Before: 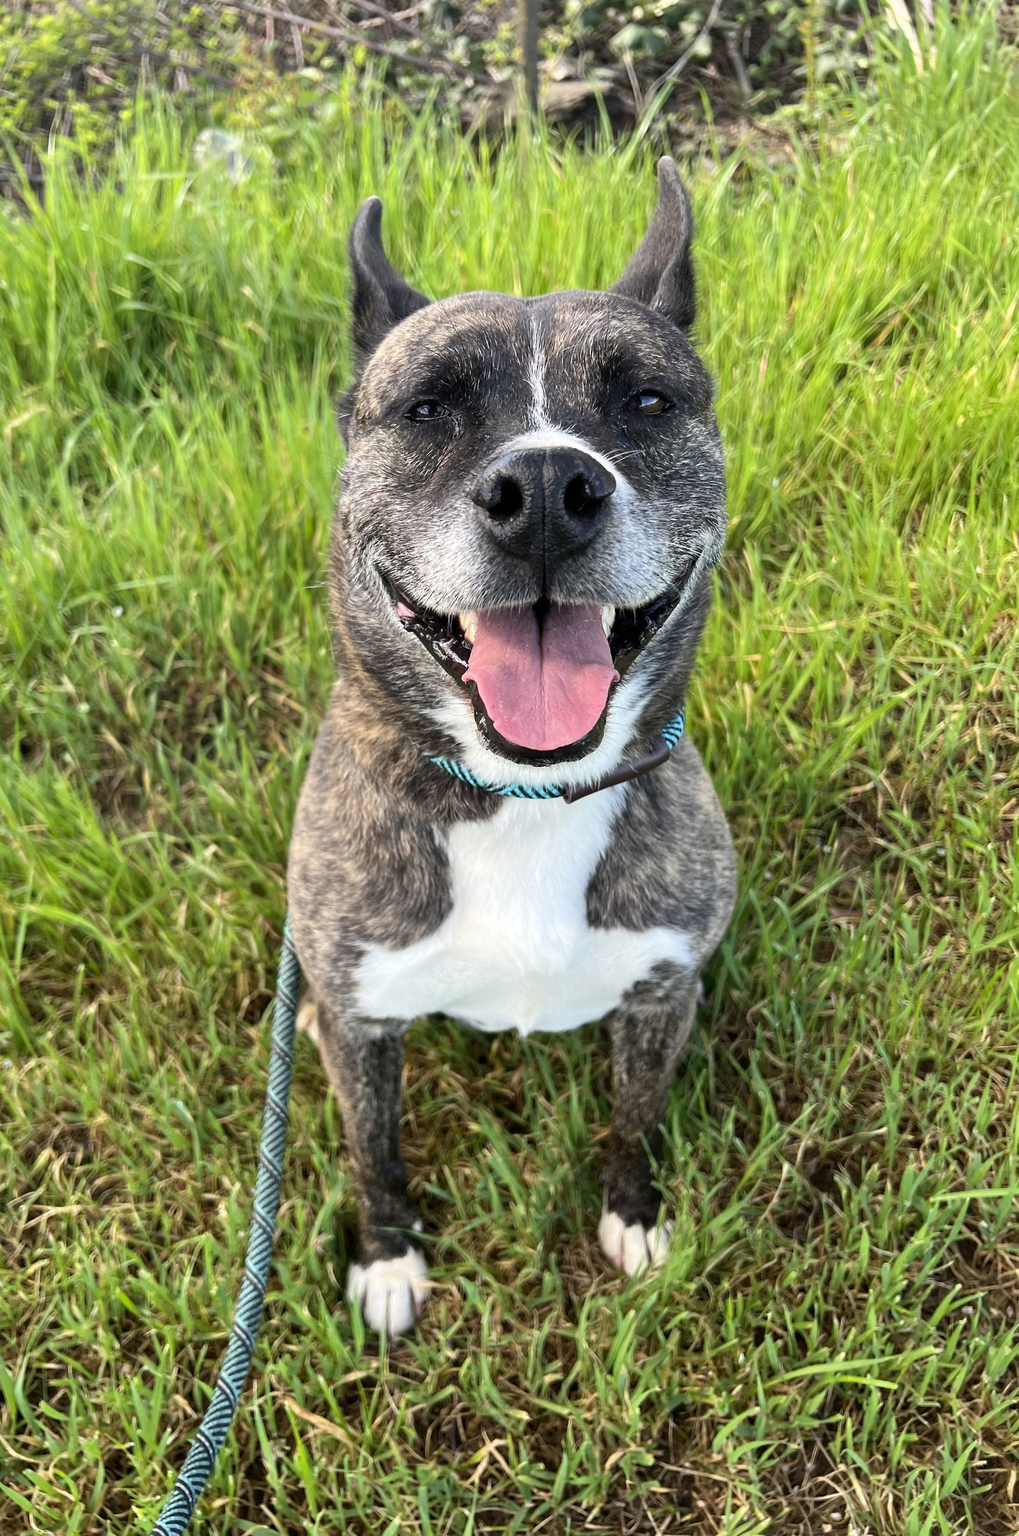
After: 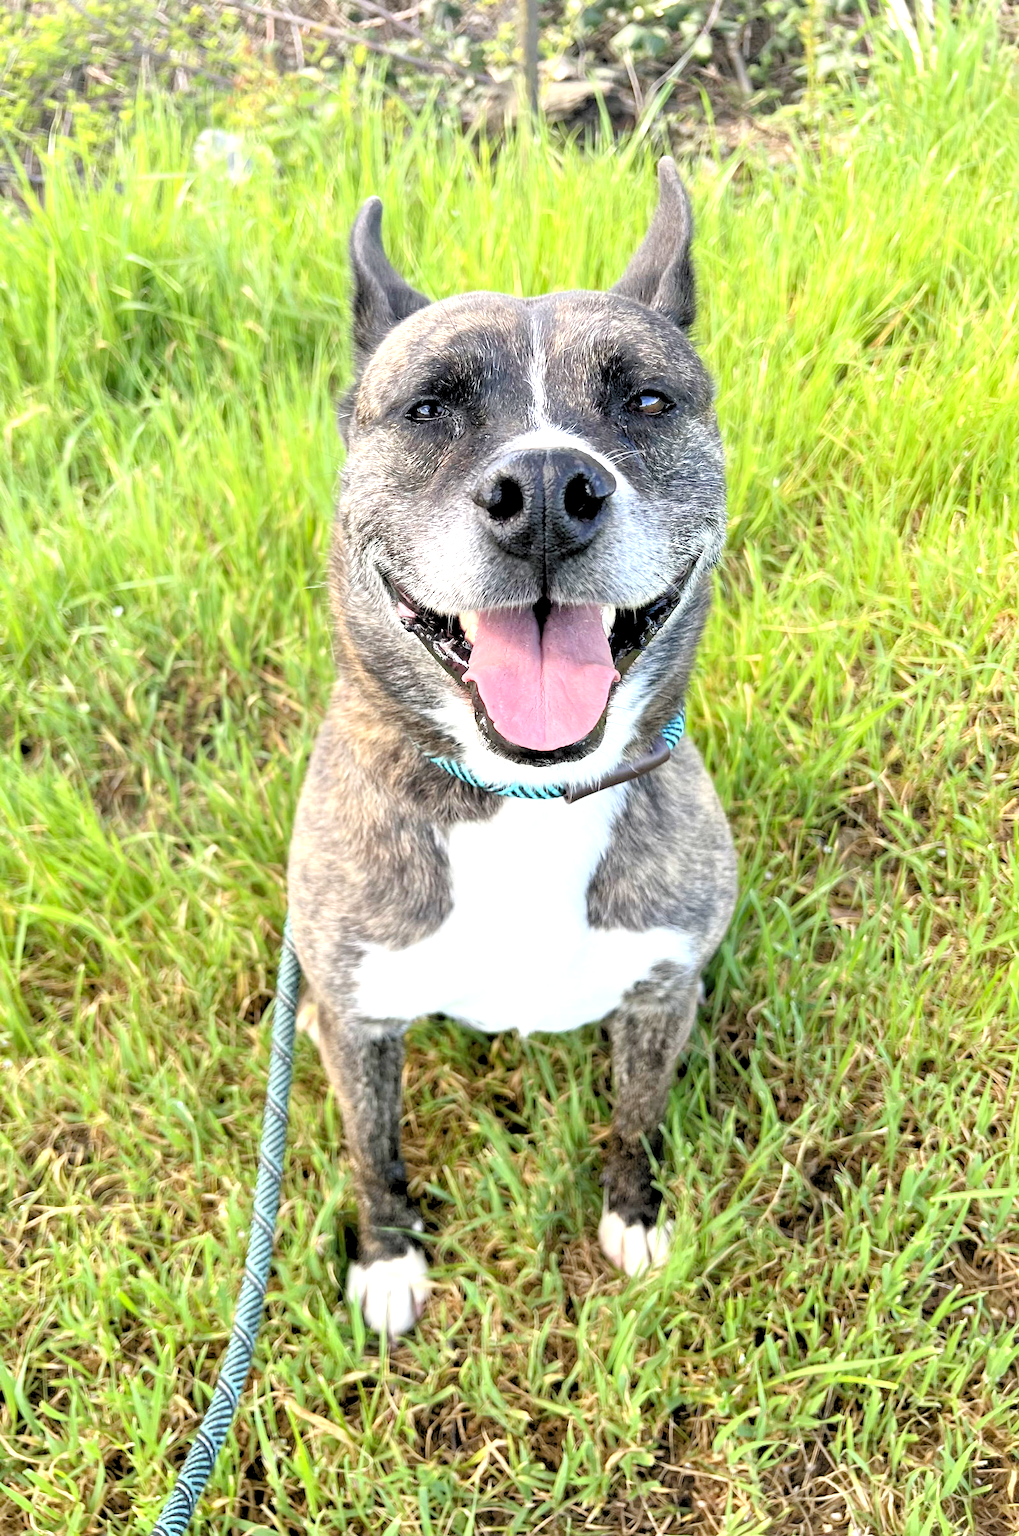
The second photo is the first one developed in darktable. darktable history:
levels: levels [0.093, 0.434, 0.988]
exposure: exposure 0.64 EV, compensate highlight preservation false
